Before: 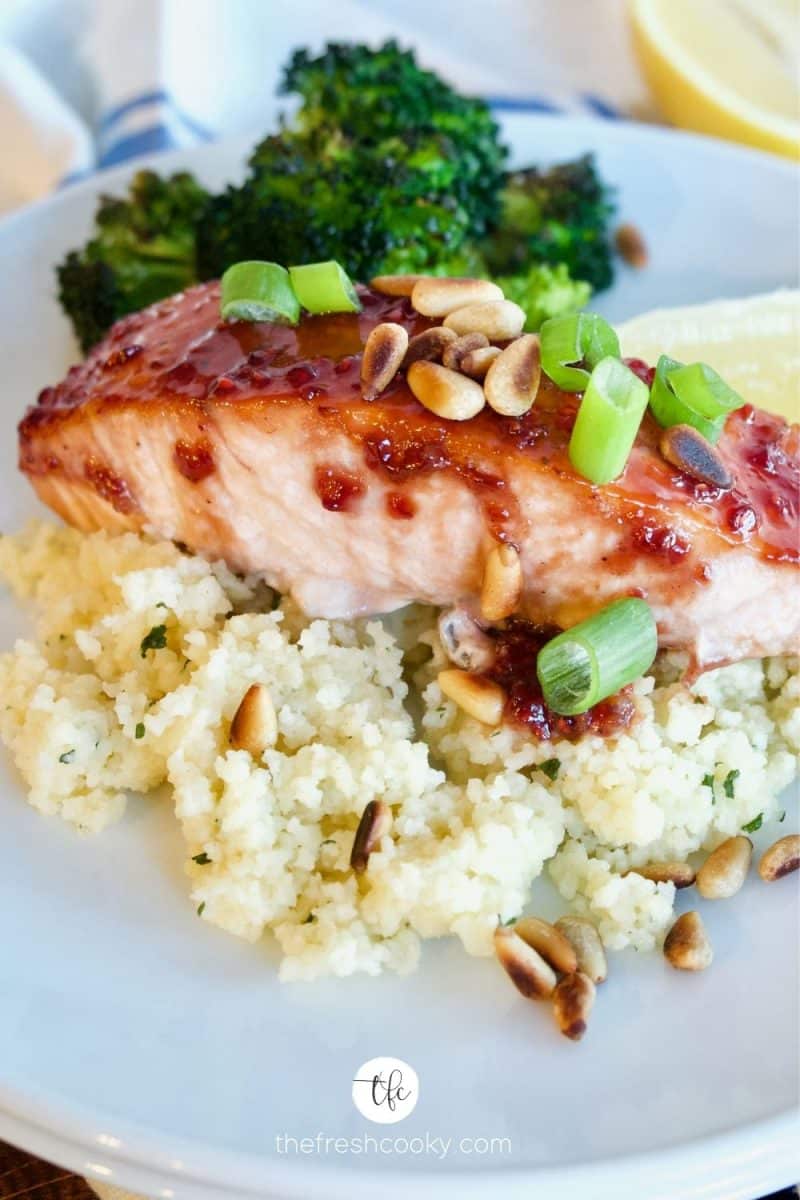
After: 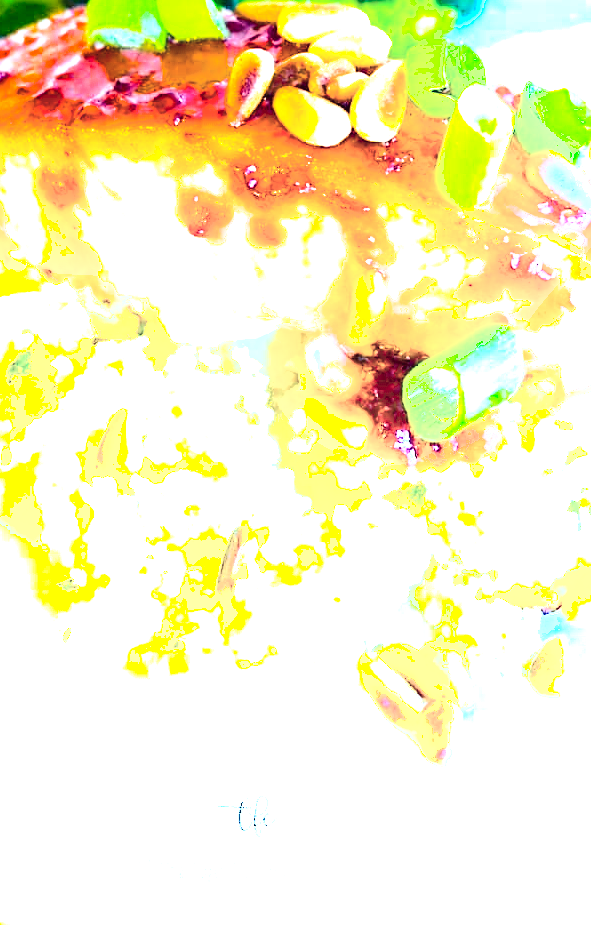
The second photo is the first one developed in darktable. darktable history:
sharpen: on, module defaults
crop: left 16.865%, top 22.848%, right 9.151%
color correction: highlights a* -10.72, highlights b* -18.87
exposure: black level correction 0, exposure 1.671 EV, compensate highlight preservation false
shadows and highlights: shadows -40.06, highlights 63.14, soften with gaussian
color balance rgb: shadows lift › luminance -40.798%, shadows lift › chroma 14.201%, shadows lift › hue 261.3°, global offset › luminance 0.262%, linear chroma grading › shadows -29.31%, linear chroma grading › global chroma 34.862%, perceptual saturation grading › global saturation 29.68%, perceptual brilliance grading › global brilliance 9.28%, saturation formula JzAzBz (2021)
base curve: curves: ch0 [(0, 0) (0.666, 0.806) (1, 1)], preserve colors none
